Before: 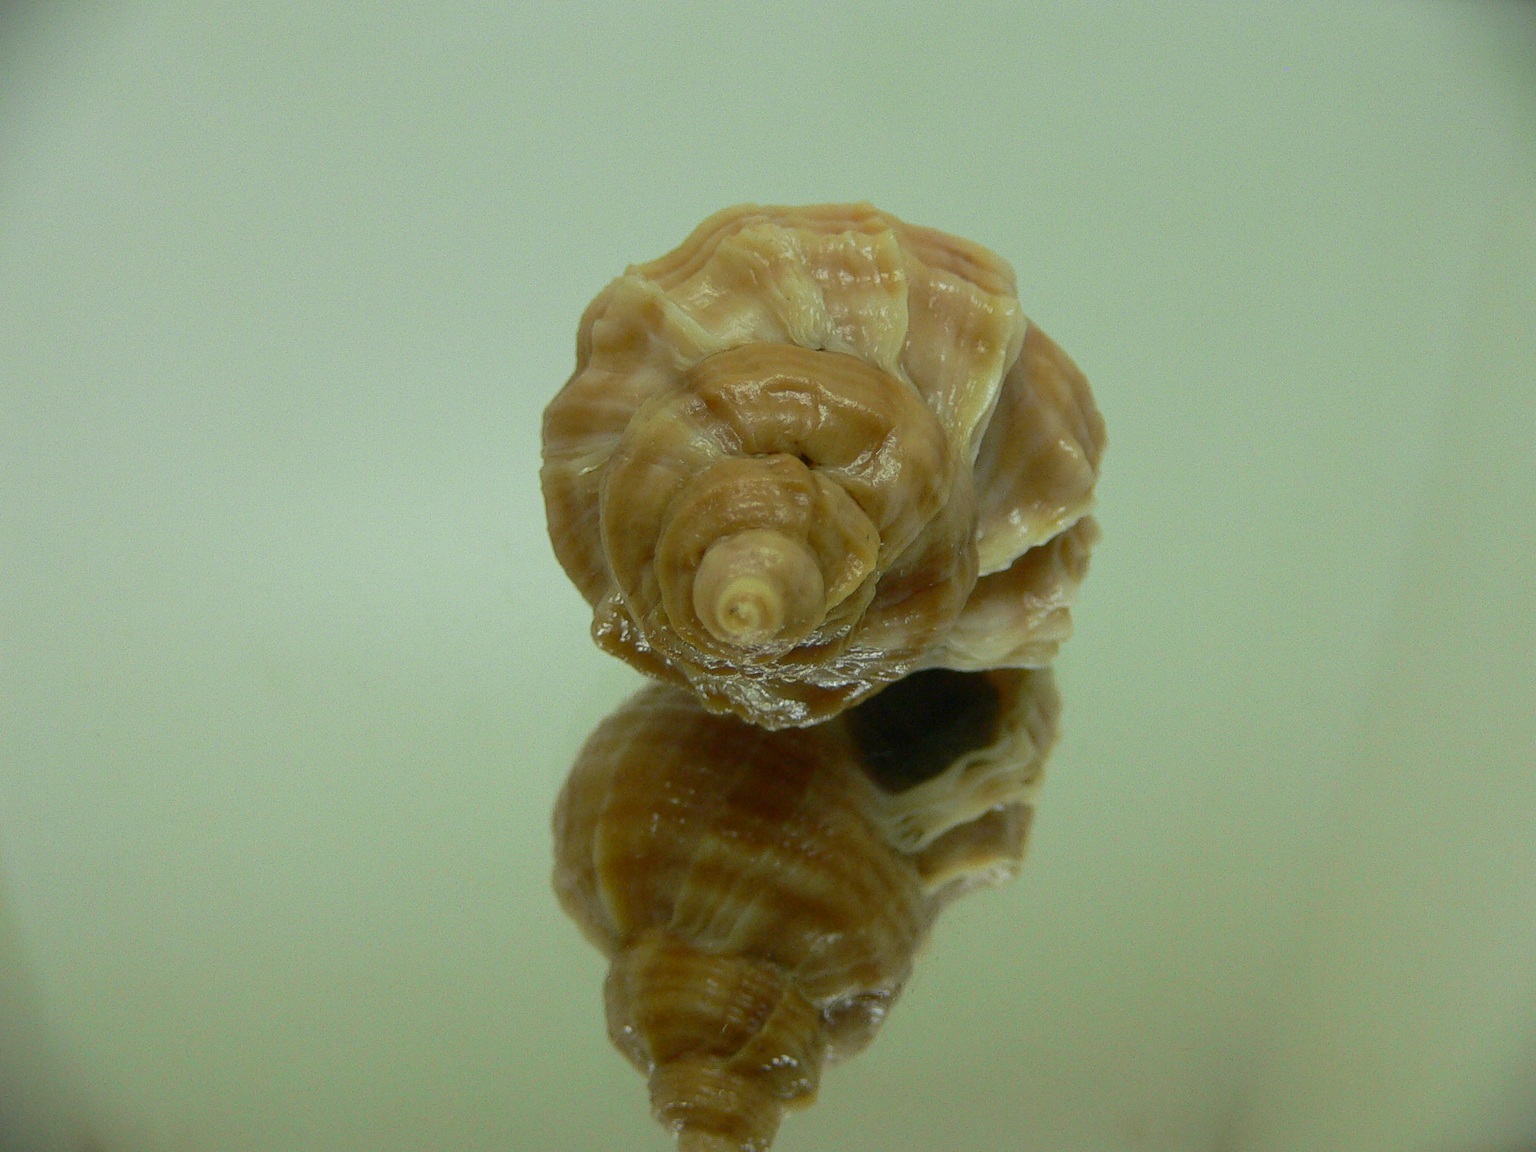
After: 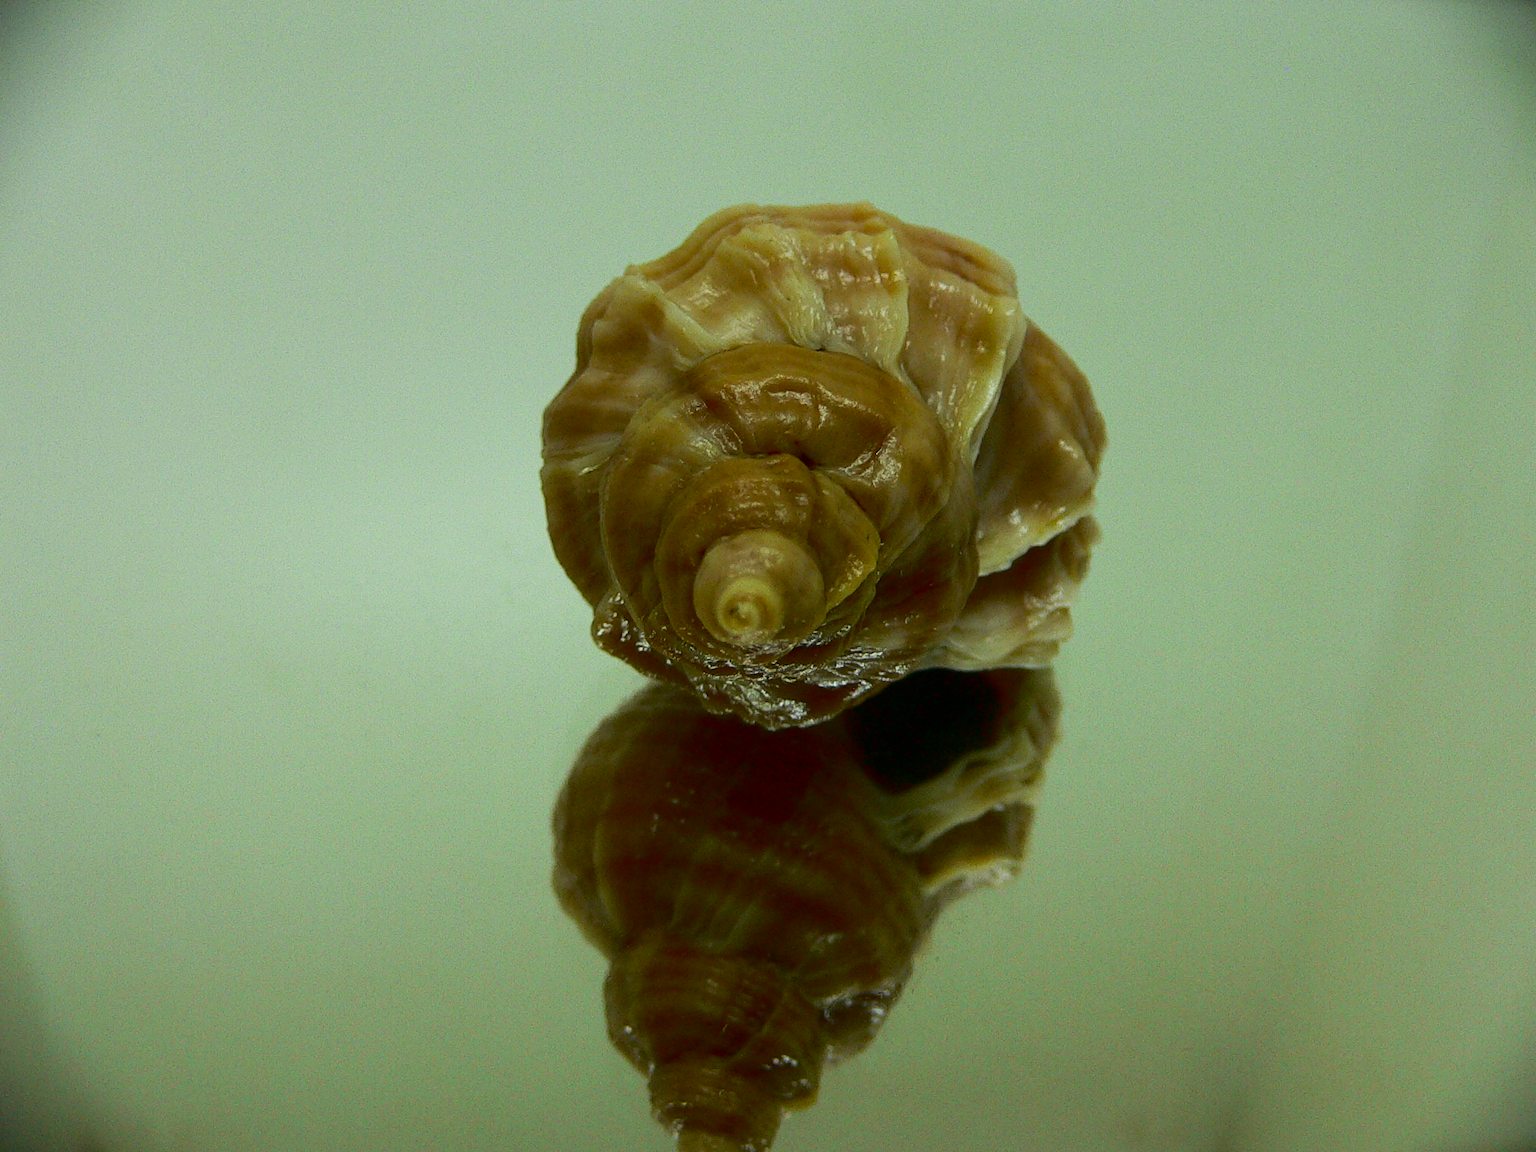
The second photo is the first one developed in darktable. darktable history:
contrast brightness saturation: contrast 0.218, brightness -0.194, saturation 0.243
